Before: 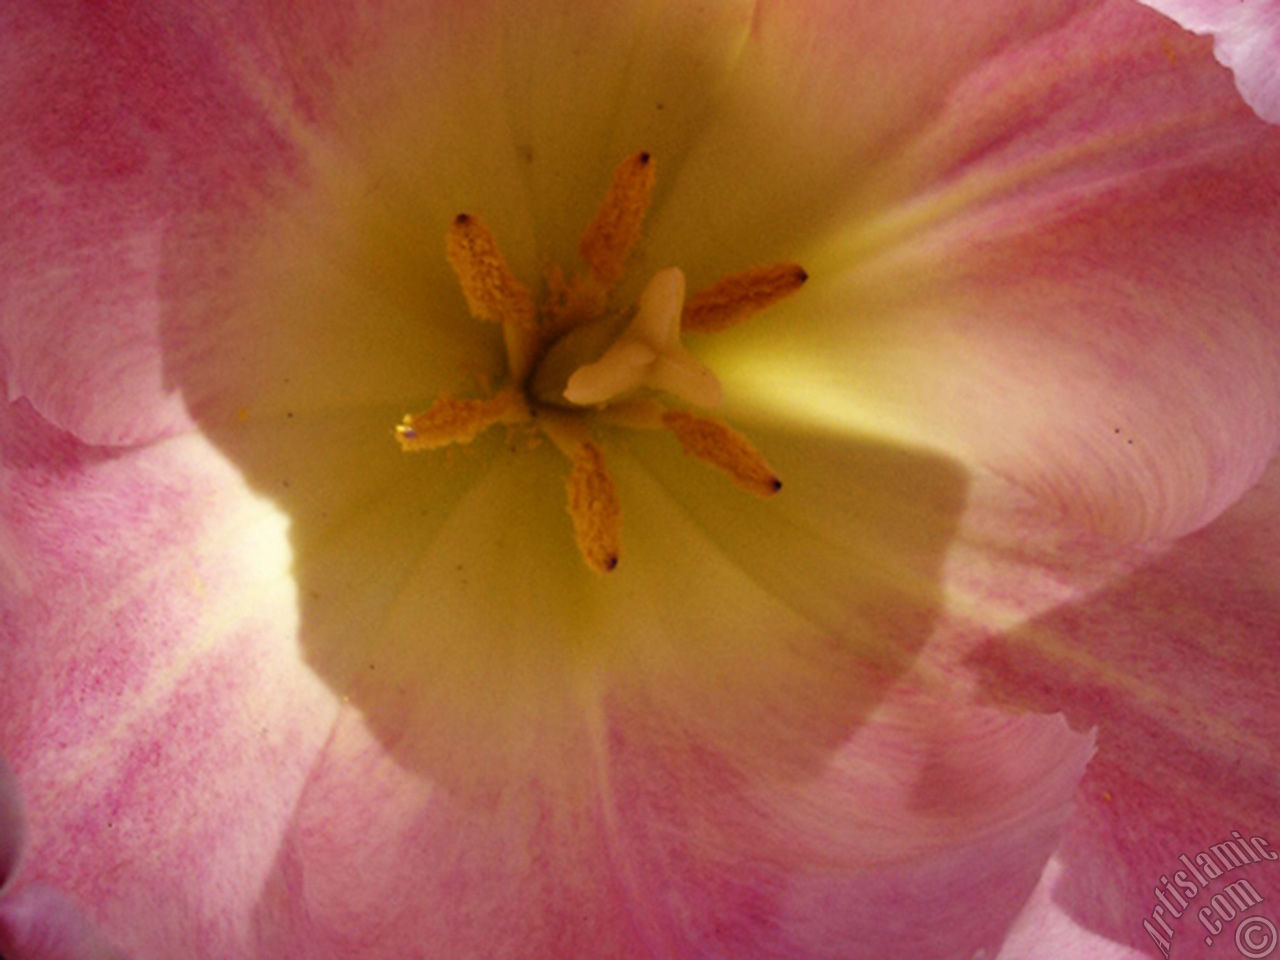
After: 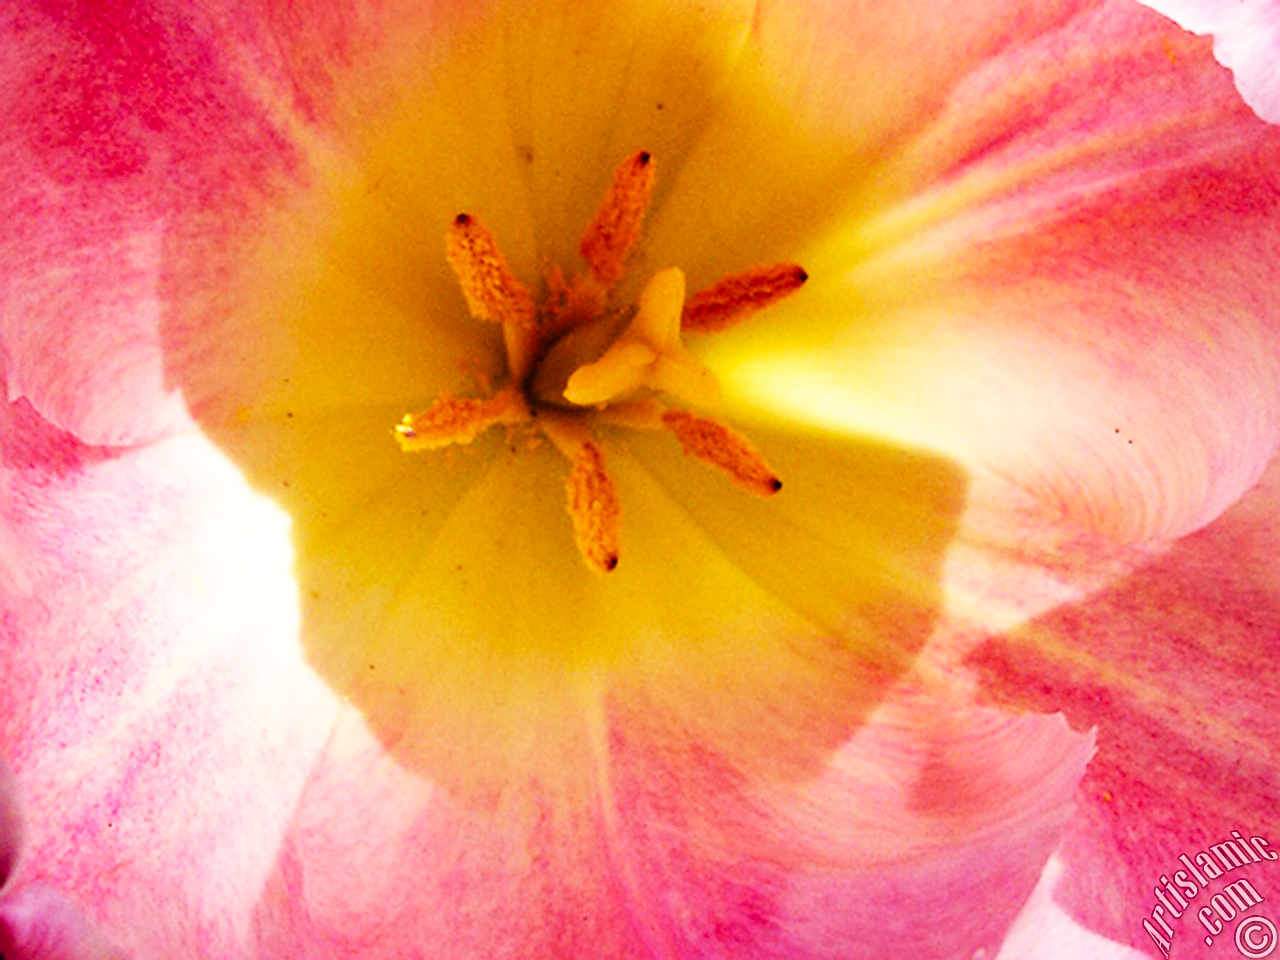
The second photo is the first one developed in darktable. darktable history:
base curve: curves: ch0 [(0, 0) (0.007, 0.004) (0.027, 0.03) (0.046, 0.07) (0.207, 0.54) (0.442, 0.872) (0.673, 0.972) (1, 1)], preserve colors none
sharpen: on, module defaults
